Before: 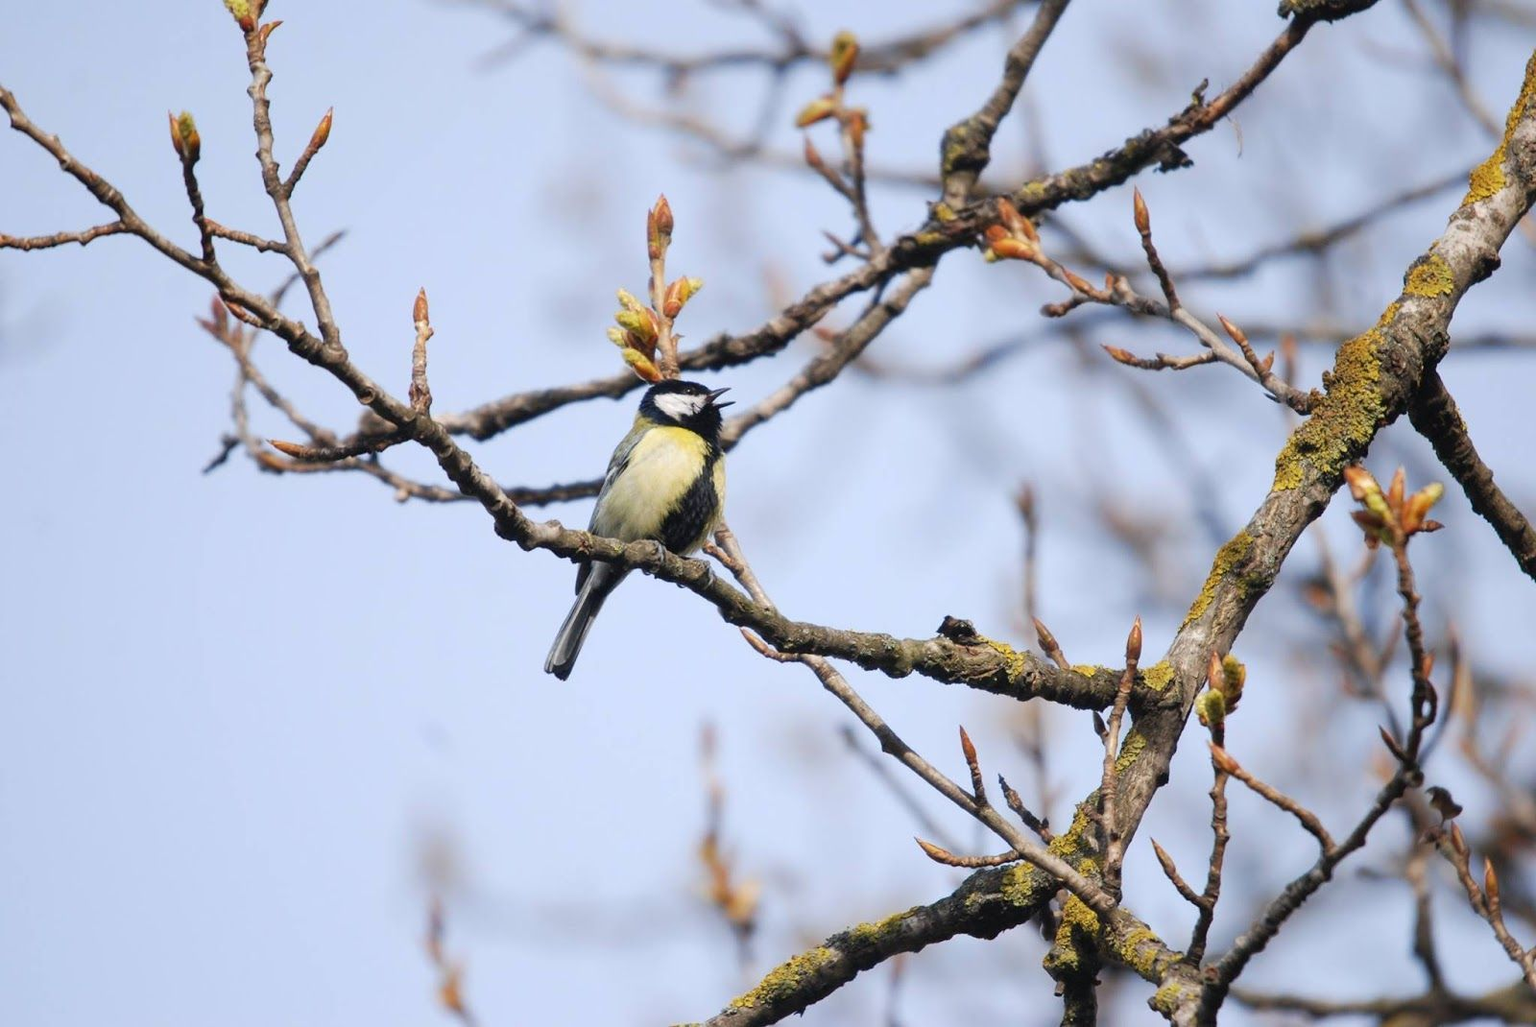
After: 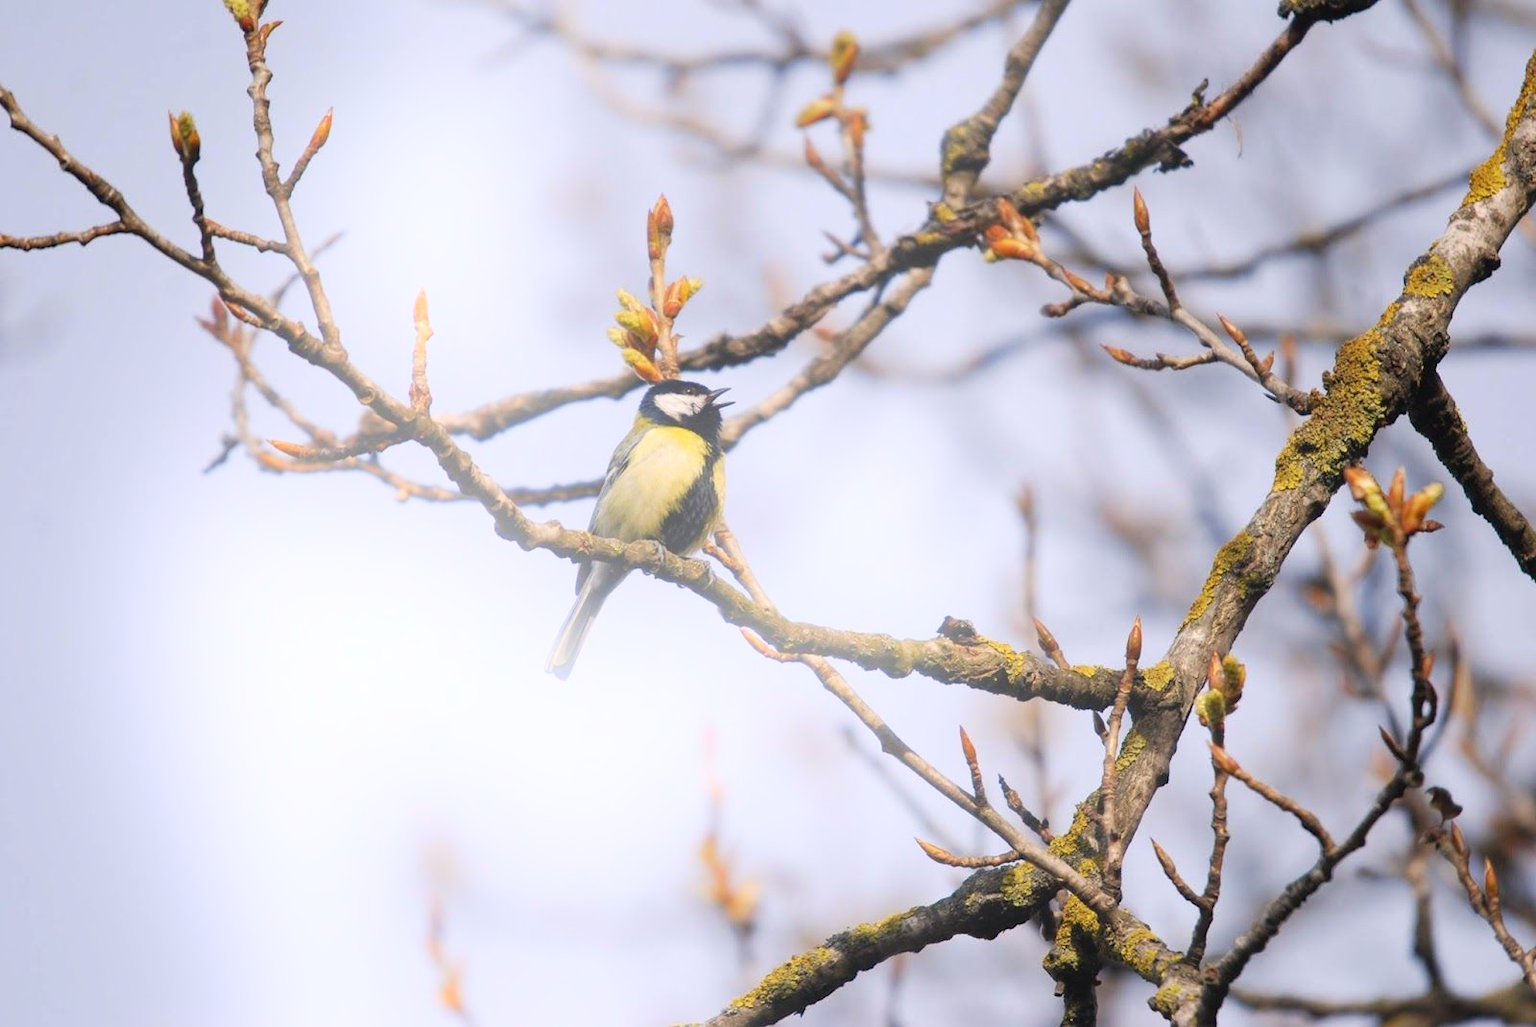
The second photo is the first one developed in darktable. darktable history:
color correction: highlights a* 3.84, highlights b* 5.07
levels: levels [0, 0.498, 0.996]
bloom: size 16%, threshold 98%, strength 20%
